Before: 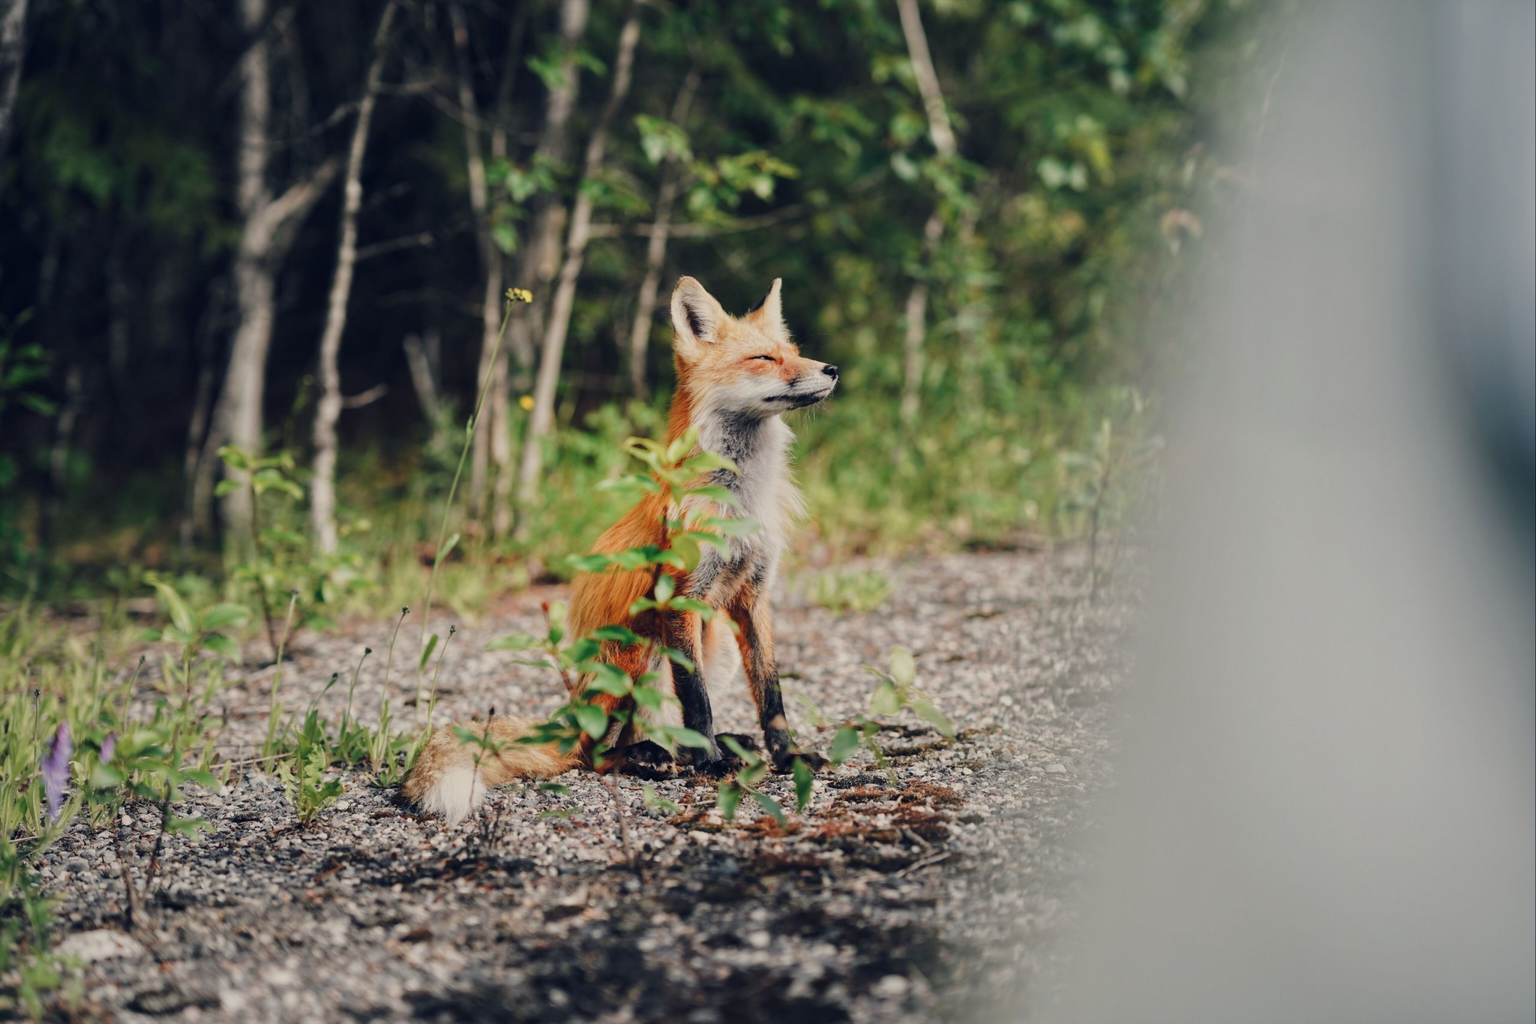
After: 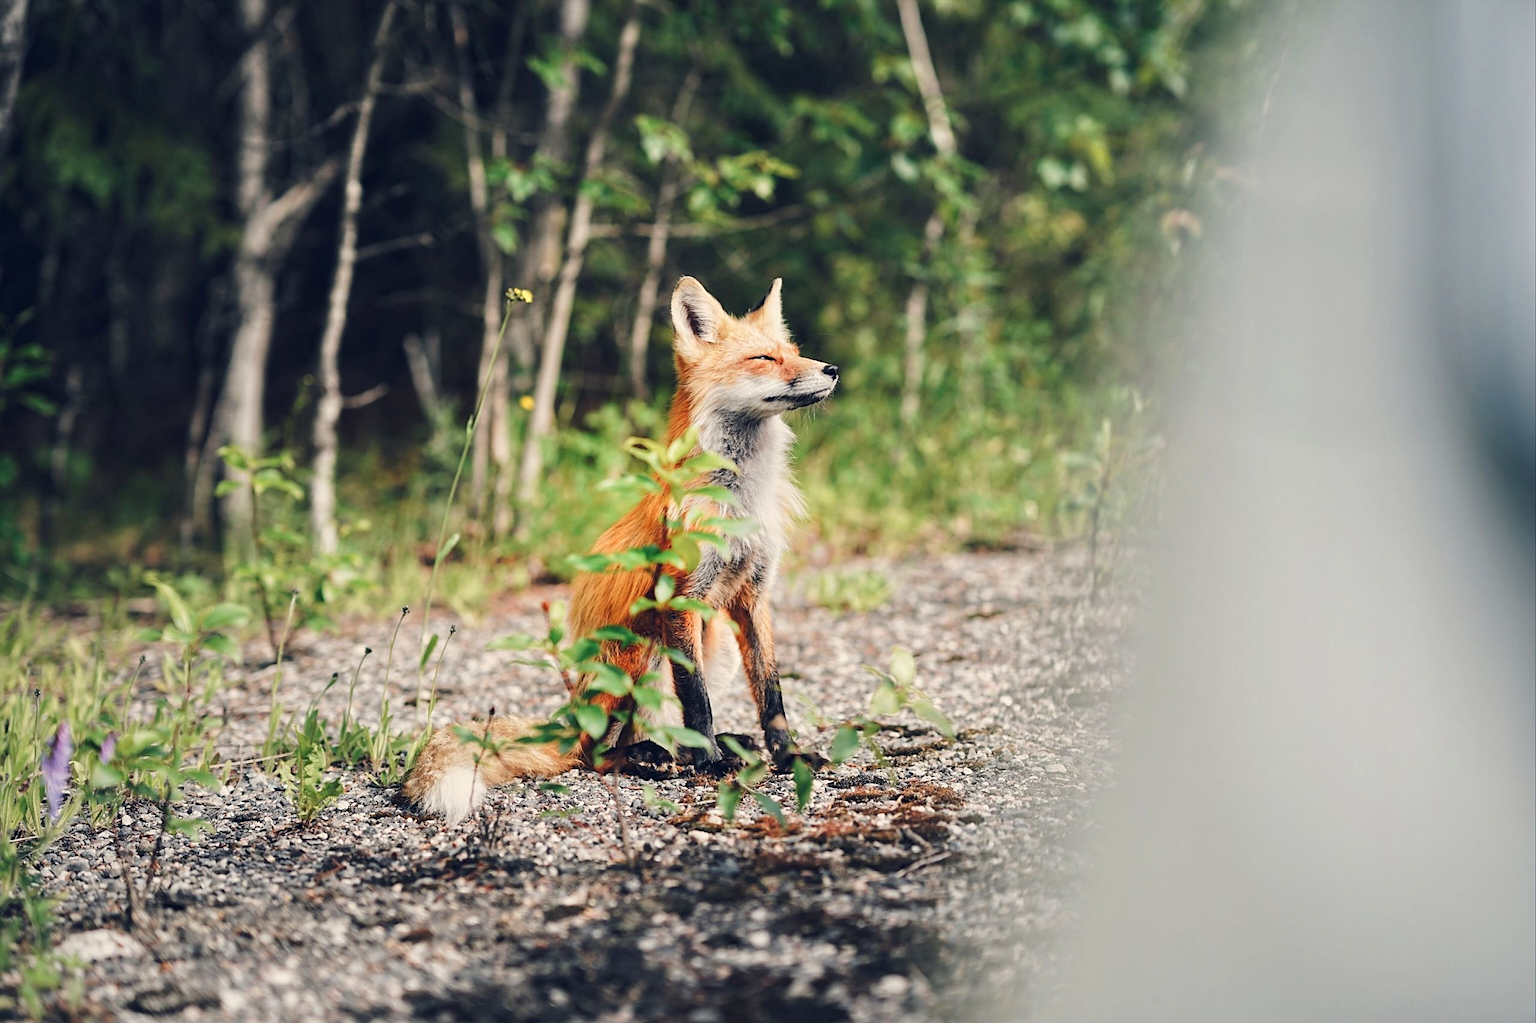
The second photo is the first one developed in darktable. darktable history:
sharpen: on, module defaults
exposure: exposure 0.508 EV, compensate highlight preservation false
